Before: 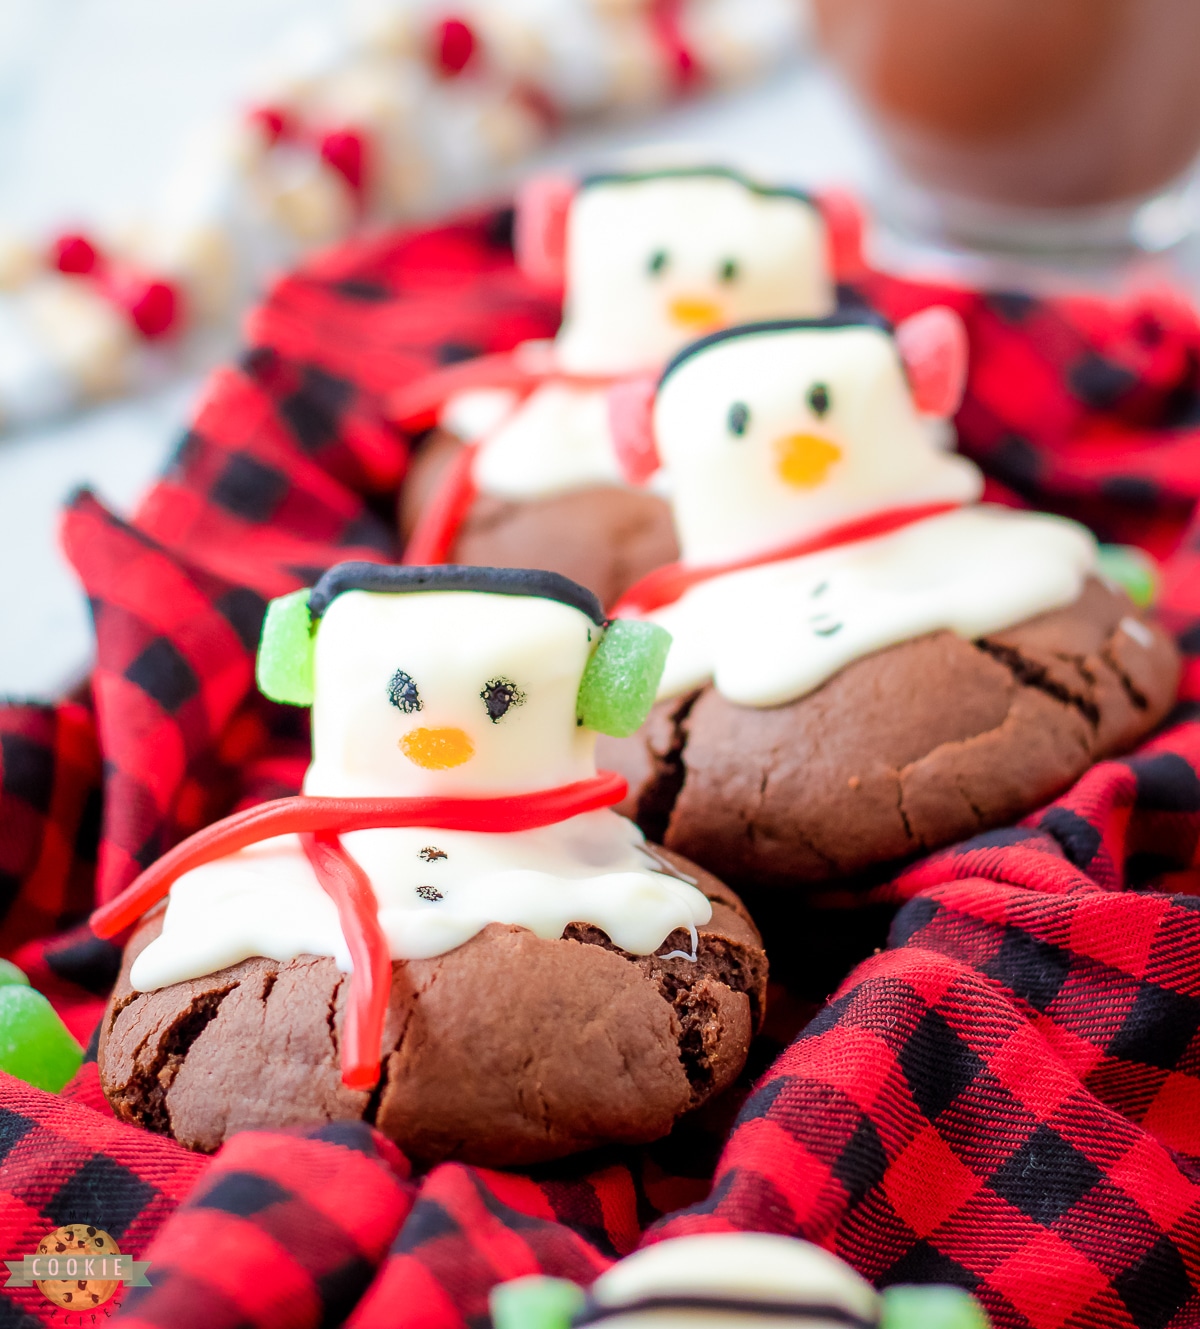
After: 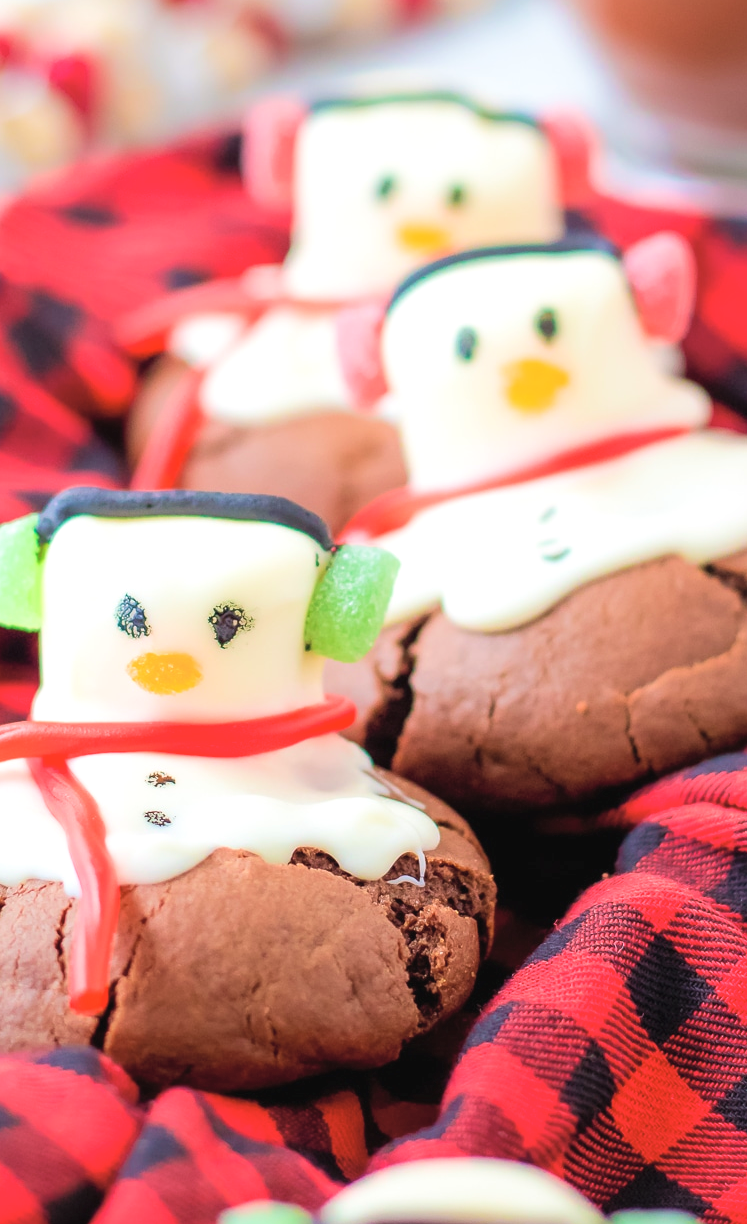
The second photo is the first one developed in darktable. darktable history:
velvia: on, module defaults
crop and rotate: left 22.741%, top 5.646%, right 14.936%, bottom 2.252%
exposure: black level correction -0.001, exposure 0.079 EV, compensate exposure bias true, compensate highlight preservation false
contrast brightness saturation: brightness 0.151
